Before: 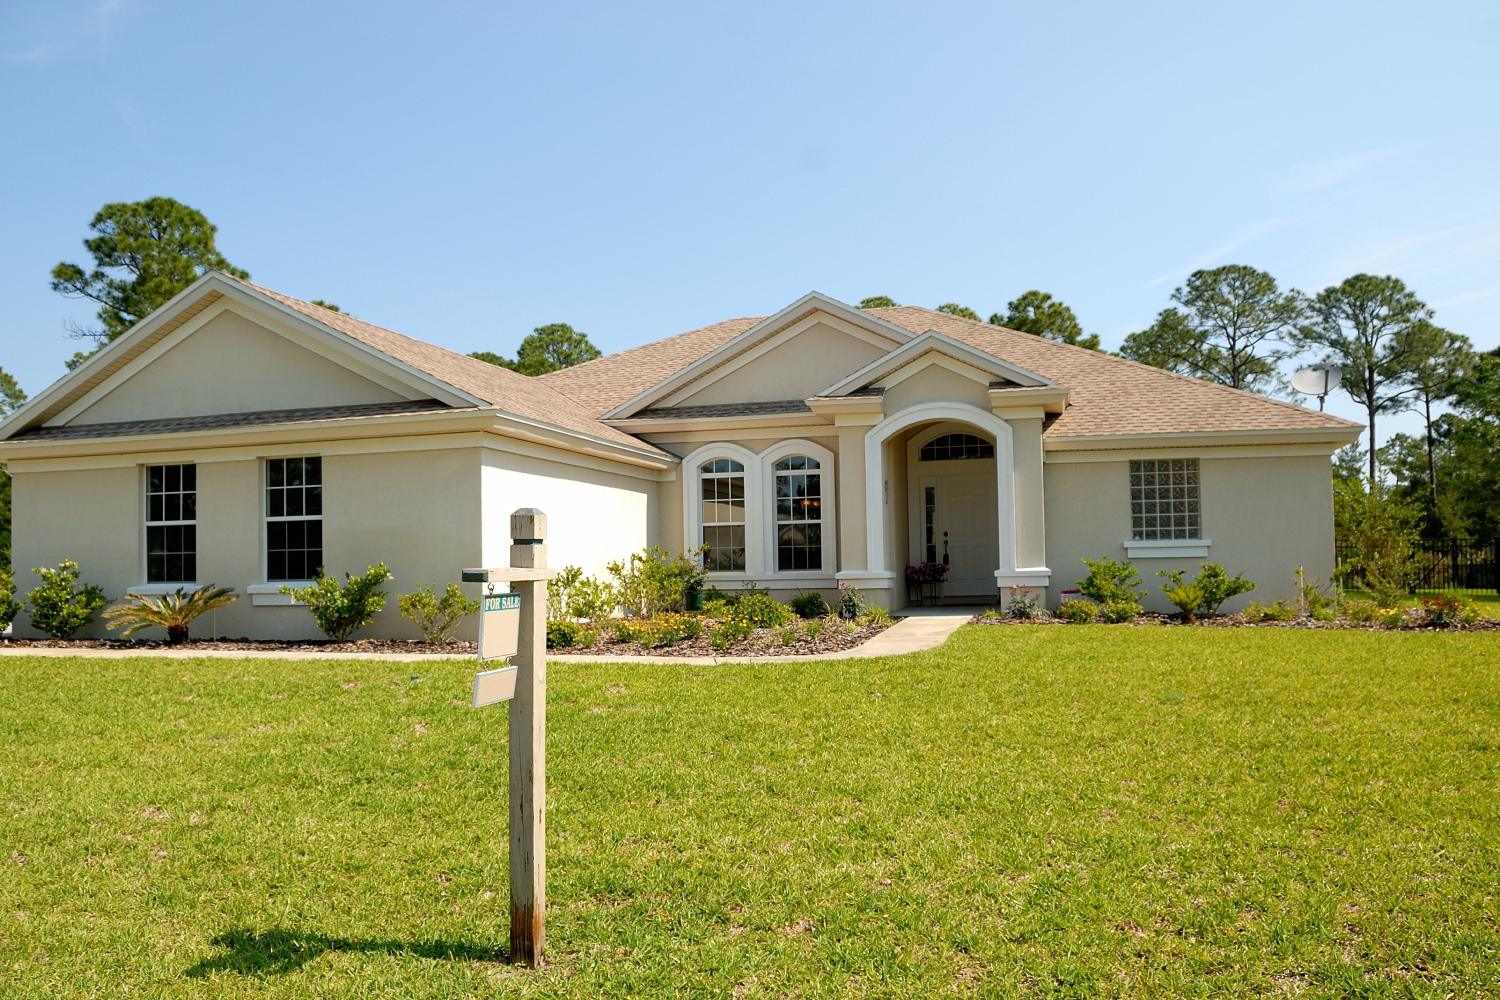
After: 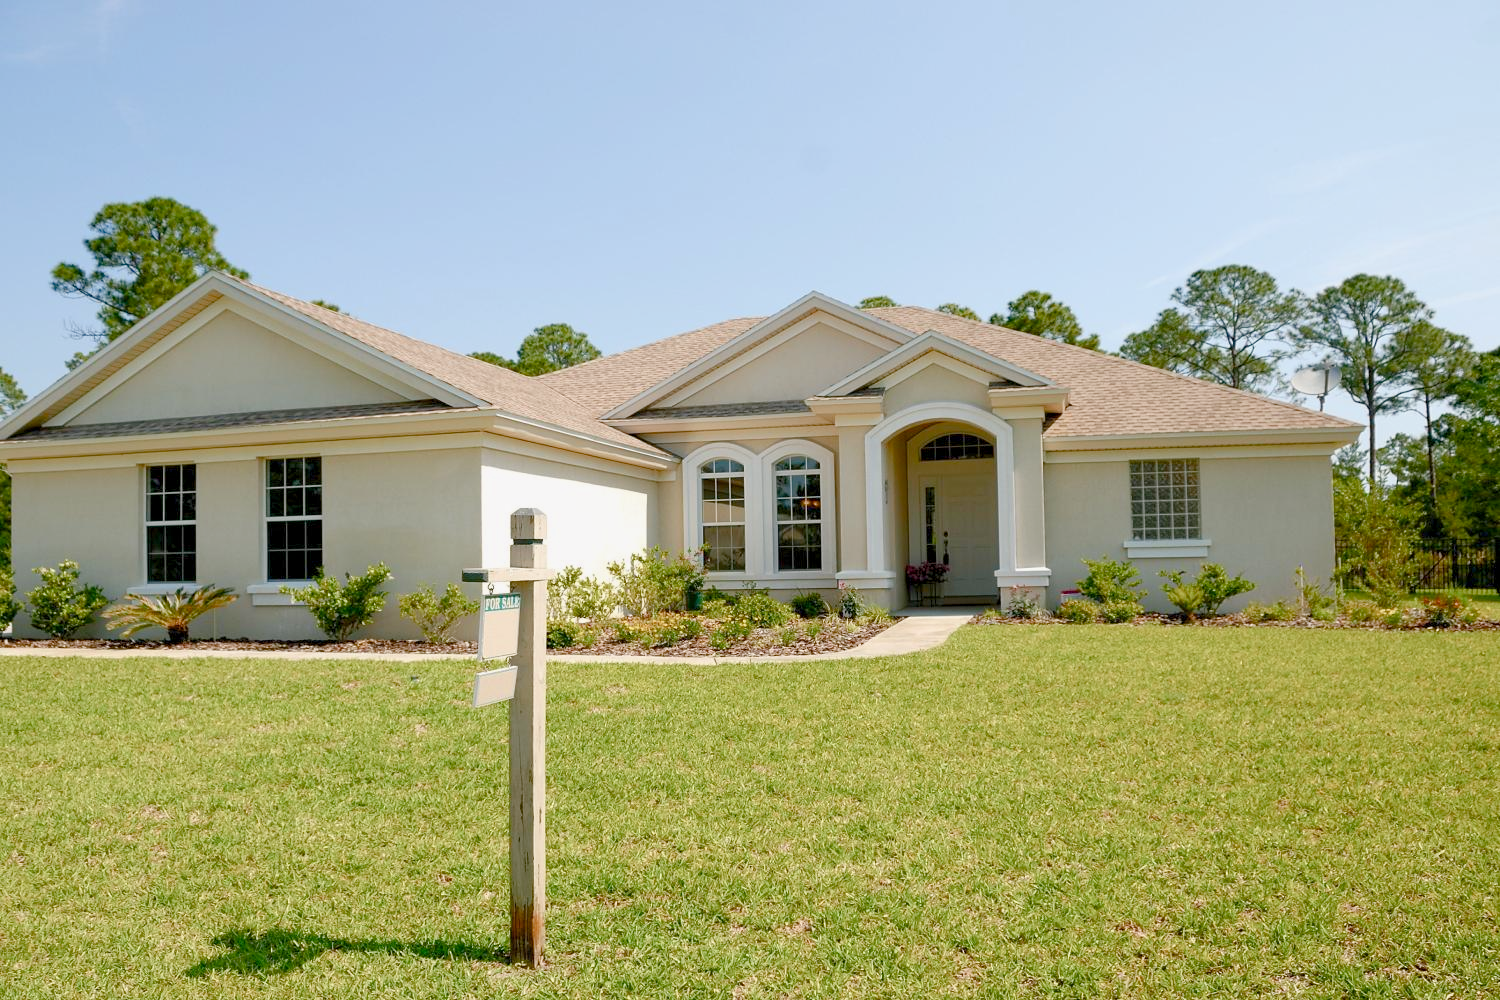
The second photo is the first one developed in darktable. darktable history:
exposure: black level correction 0.001, exposure 0.5 EV, compensate exposure bias true, compensate highlight preservation false
color balance rgb: shadows lift › chroma 1%, shadows lift › hue 113°, highlights gain › chroma 0.2%, highlights gain › hue 333°, perceptual saturation grading › global saturation 20%, perceptual saturation grading › highlights -50%, perceptual saturation grading › shadows 25%, contrast -20%
